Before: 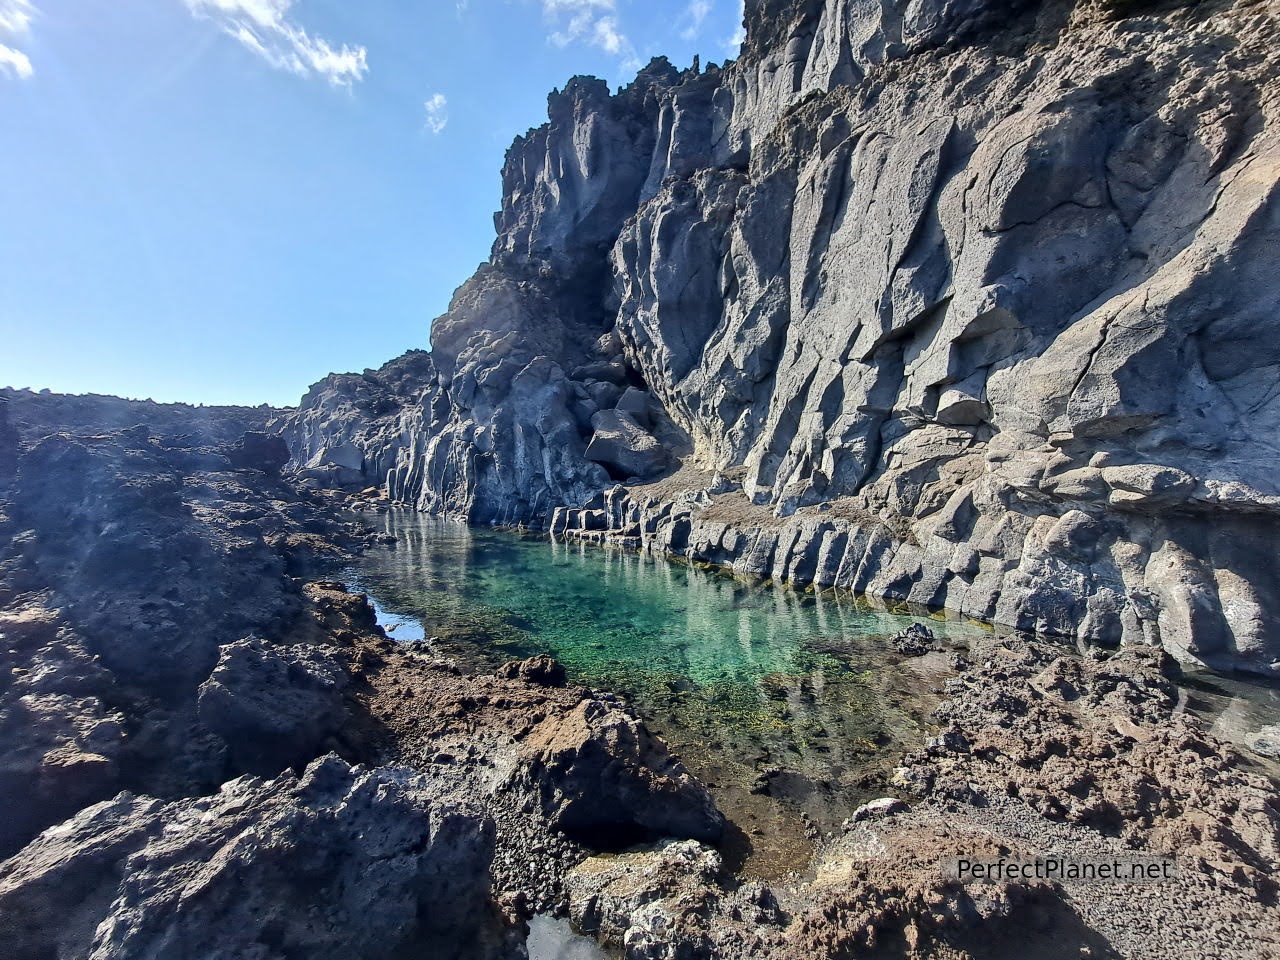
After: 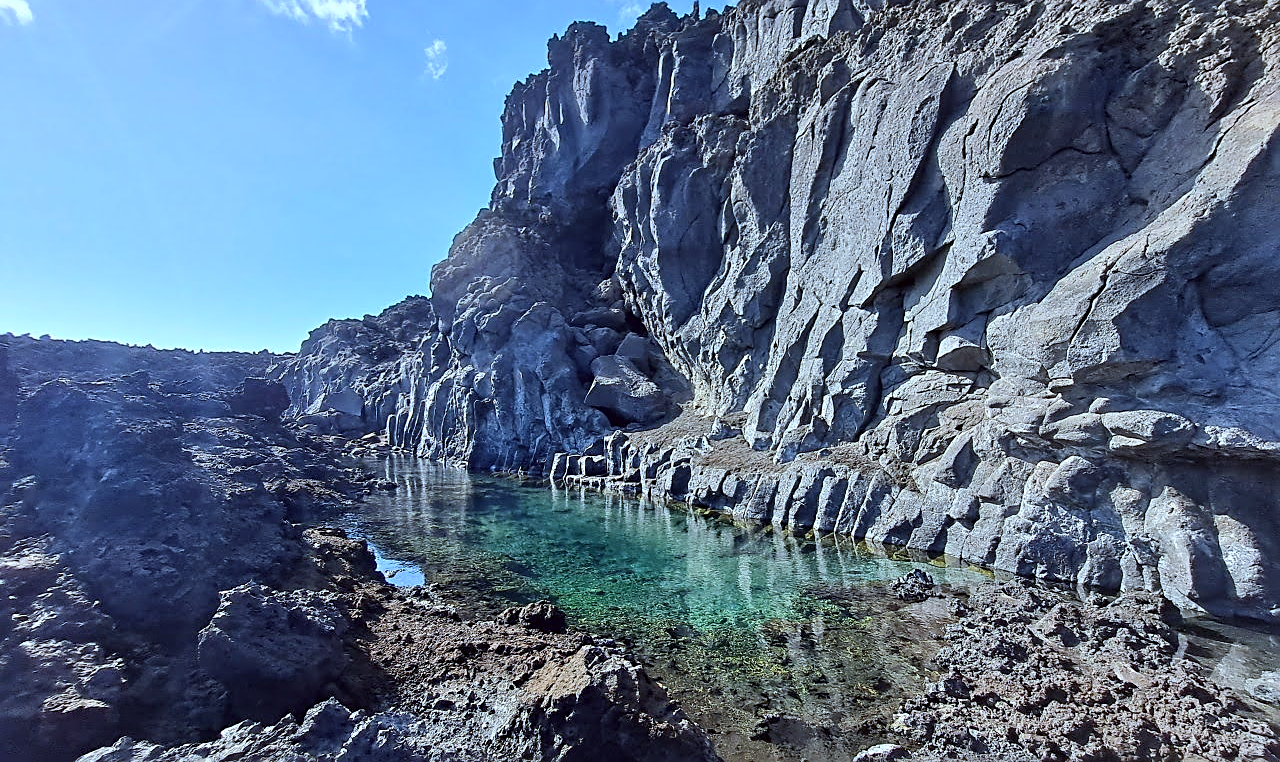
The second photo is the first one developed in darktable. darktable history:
crop and rotate: top 5.667%, bottom 14.937%
sharpen: on, module defaults
white balance: red 0.926, green 1.003, blue 1.133
color correction: highlights a* -2.73, highlights b* -2.09, shadows a* 2.41, shadows b* 2.73
